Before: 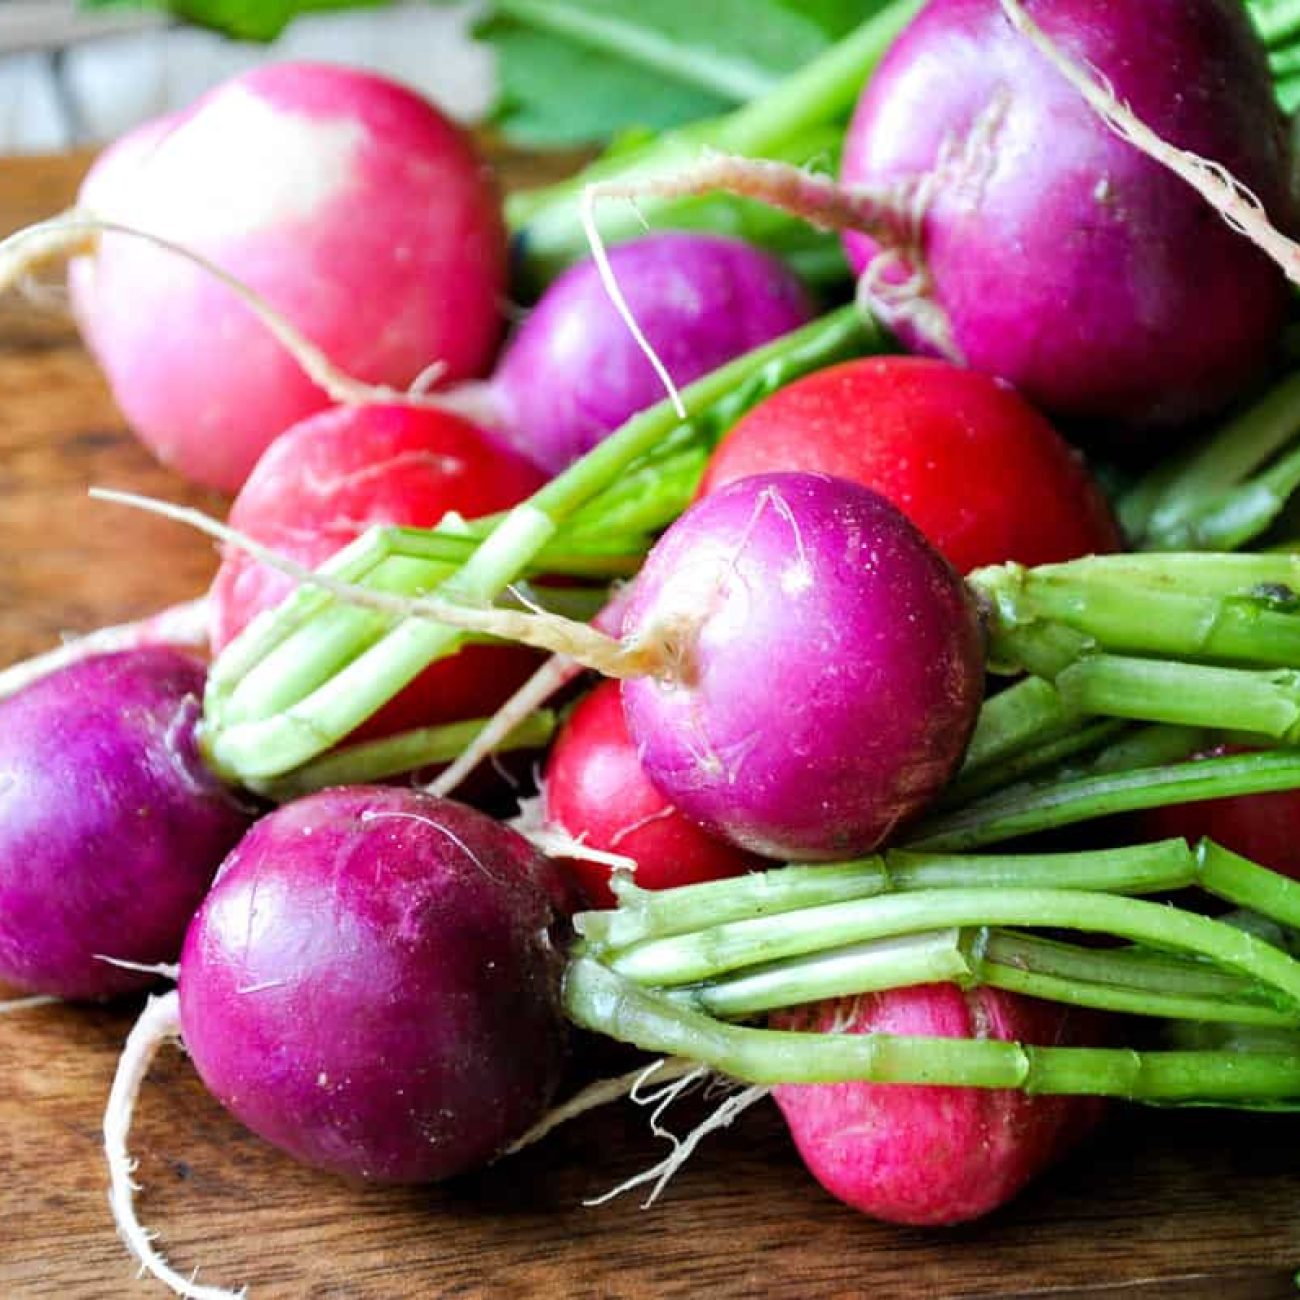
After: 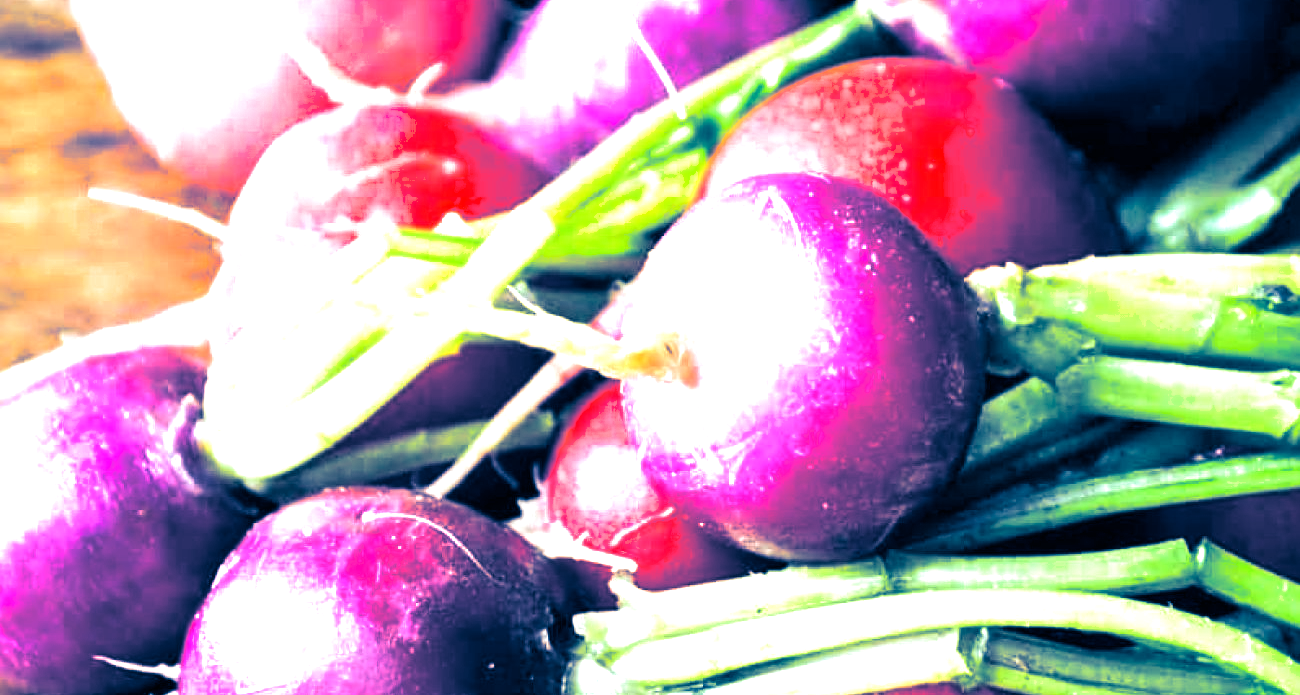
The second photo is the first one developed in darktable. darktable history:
crop and rotate: top 23.043%, bottom 23.437%
exposure: black level correction 0, exposure 1.2 EV, compensate exposure bias true, compensate highlight preservation false
split-toning: shadows › hue 226.8°, shadows › saturation 1, highlights › saturation 0, balance -61.41
